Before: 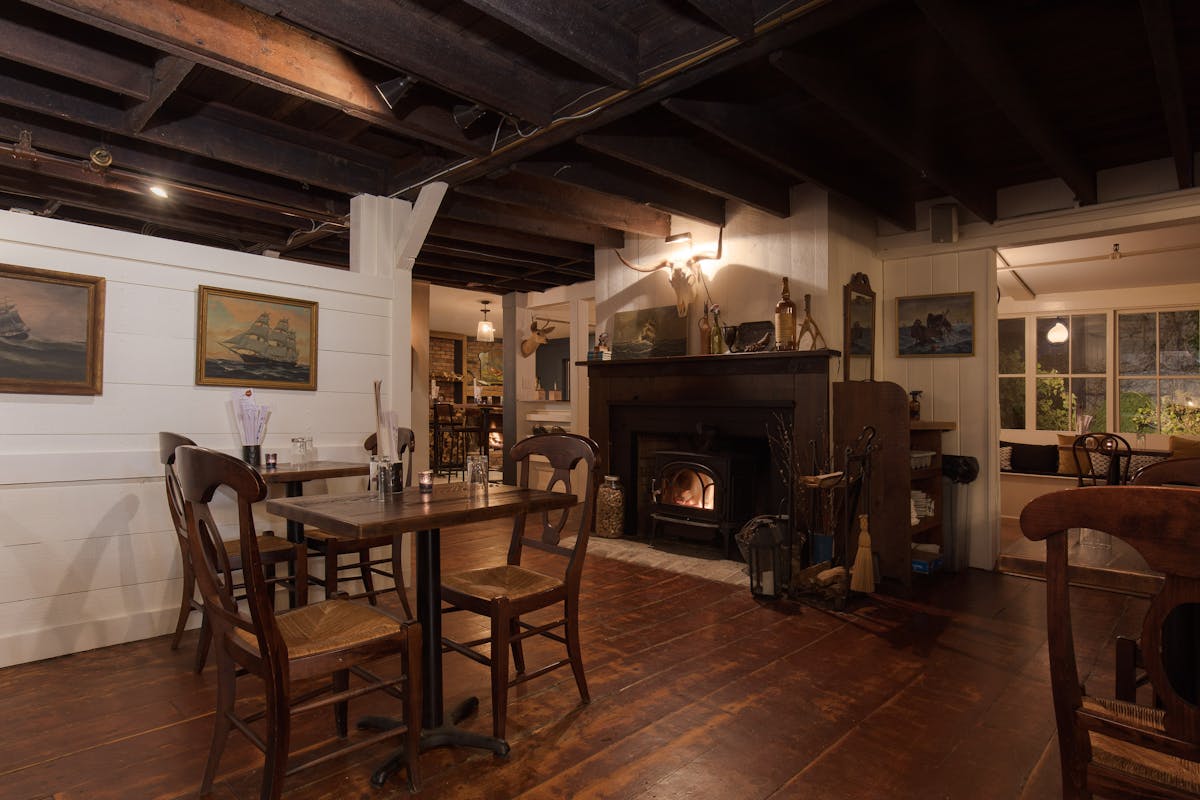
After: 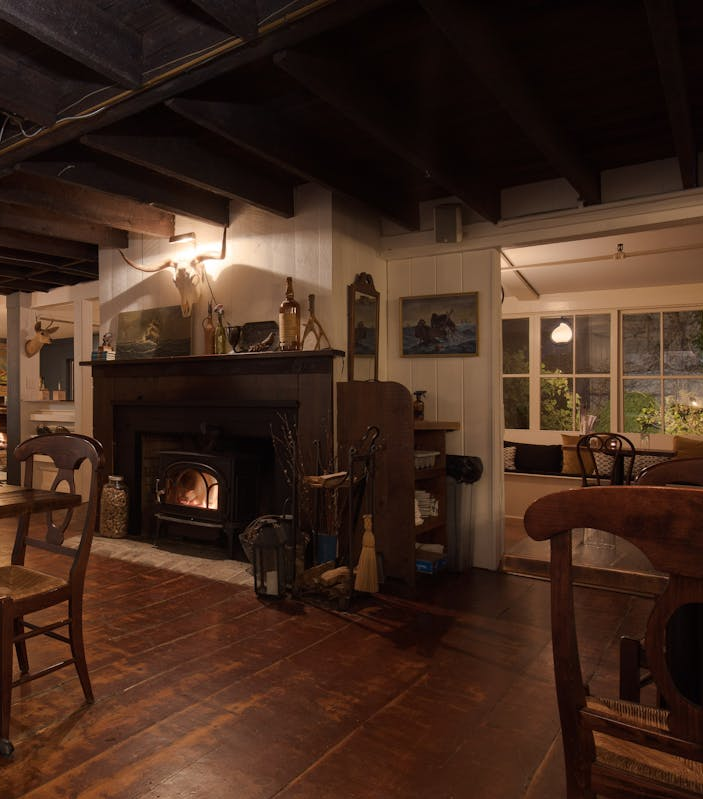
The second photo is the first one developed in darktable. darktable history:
crop: left 41.406%
